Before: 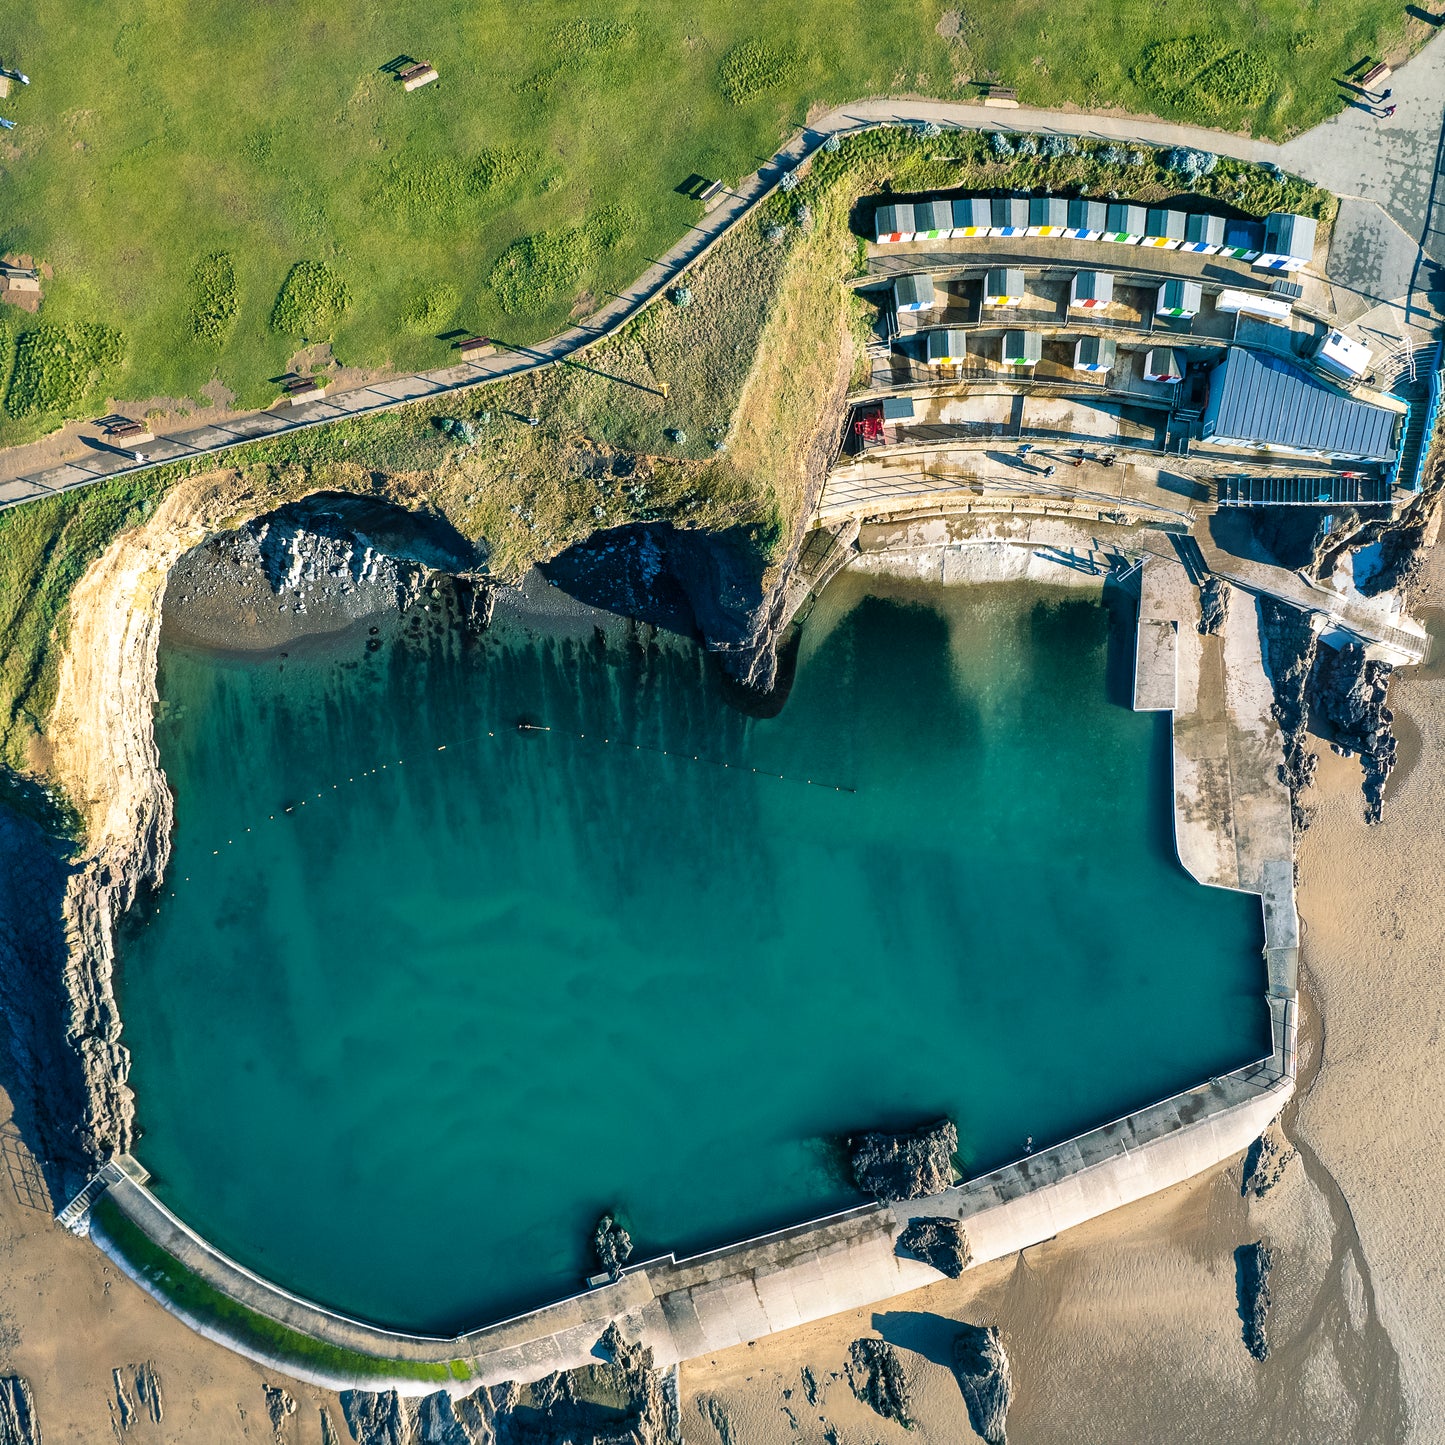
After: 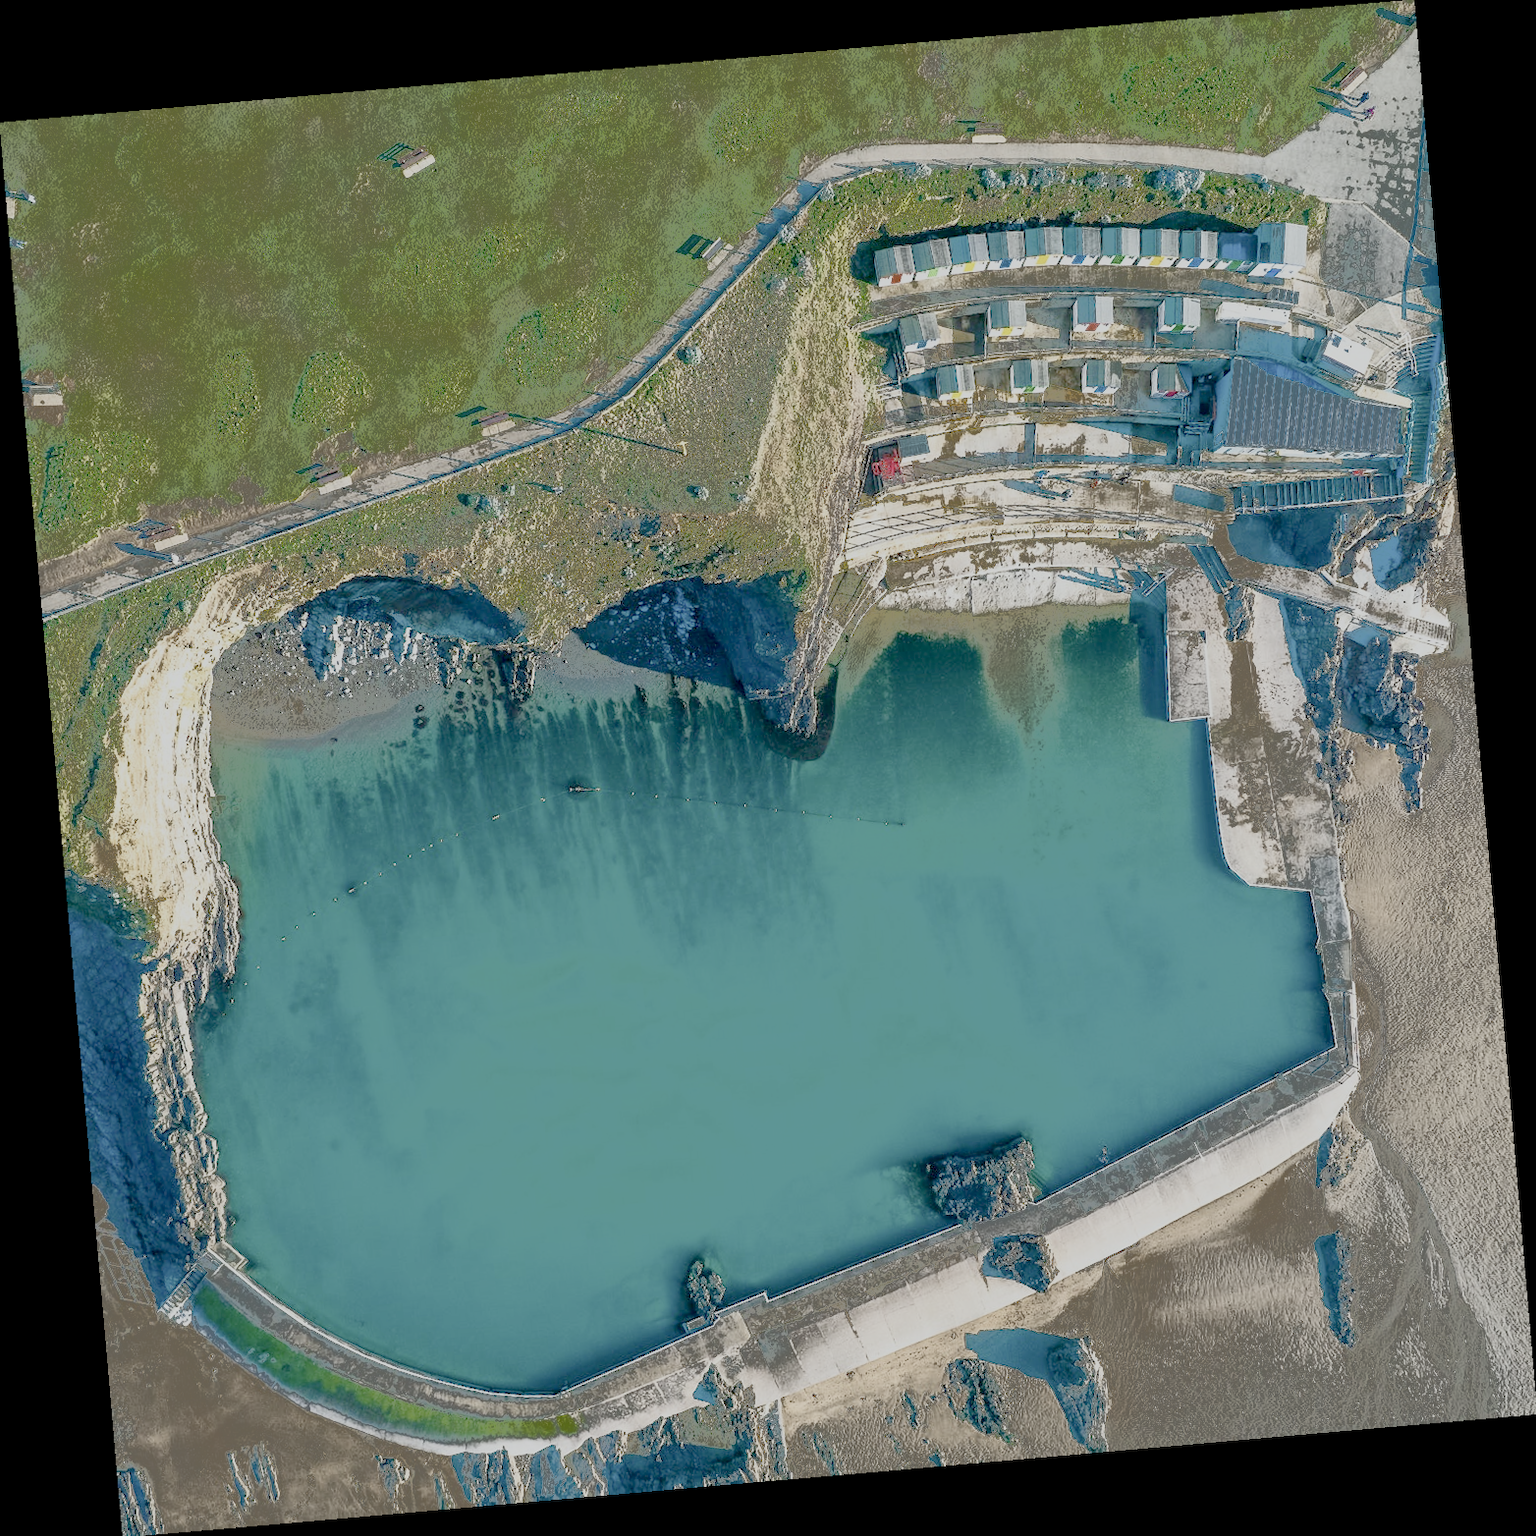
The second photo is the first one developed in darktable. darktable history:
fill light: exposure -0.73 EV, center 0.69, width 2.2
rotate and perspective: rotation -4.98°, automatic cropping off
exposure: black level correction 0, exposure 1.75 EV, compensate exposure bias true, compensate highlight preservation false
white balance: red 0.978, blue 0.999
filmic rgb: white relative exposure 8 EV, threshold 3 EV, structure ↔ texture 100%, target black luminance 0%, hardness 2.44, latitude 76.53%, contrast 0.562, shadows ↔ highlights balance 0%, preserve chrominance no, color science v4 (2020), iterations of high-quality reconstruction 10, type of noise poissonian, enable highlight reconstruction true
